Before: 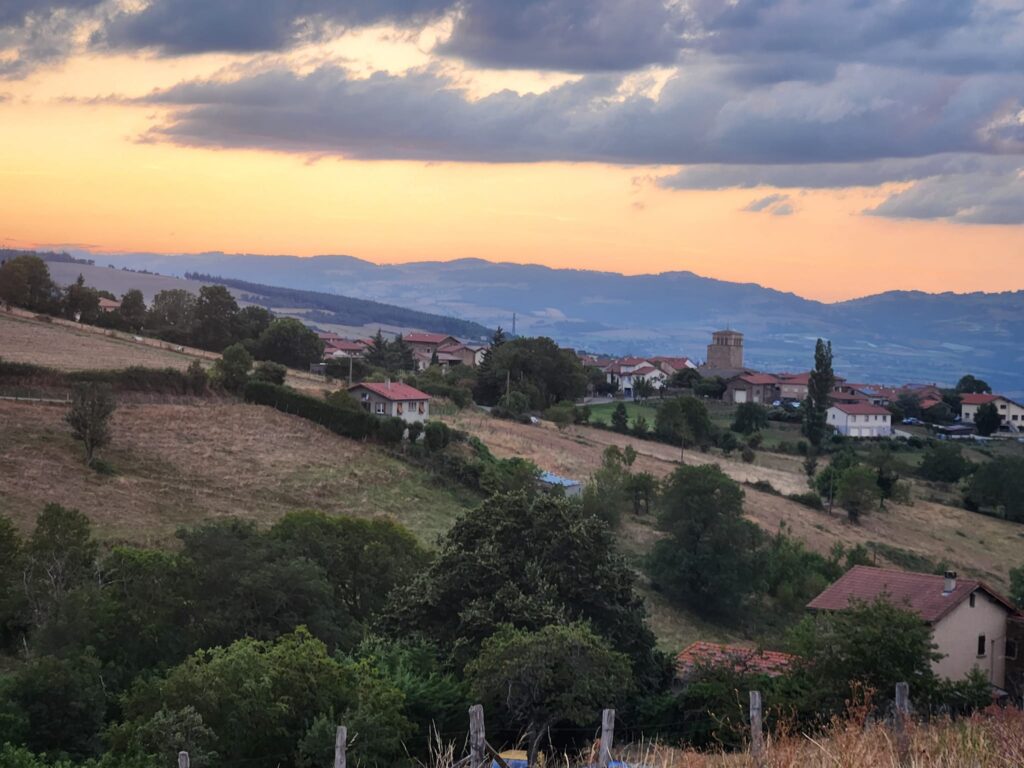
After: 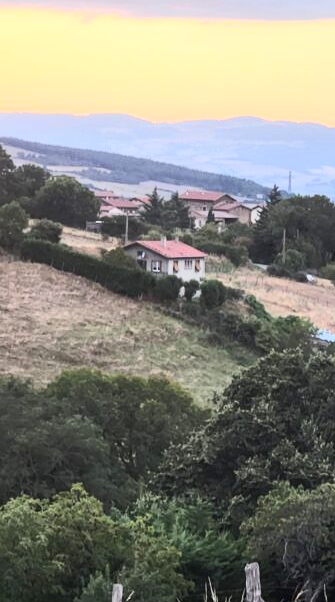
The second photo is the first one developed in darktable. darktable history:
shadows and highlights: shadows 42.8, highlights 8.33, highlights color adjustment 0.159%
tone curve: curves: ch0 [(0, 0) (0.003, 0.004) (0.011, 0.015) (0.025, 0.034) (0.044, 0.061) (0.069, 0.095) (0.1, 0.137) (0.136, 0.187) (0.177, 0.244) (0.224, 0.308) (0.277, 0.415) (0.335, 0.532) (0.399, 0.642) (0.468, 0.747) (0.543, 0.829) (0.623, 0.886) (0.709, 0.924) (0.801, 0.951) (0.898, 0.975) (1, 1)], color space Lab, independent channels, preserve colors none
crop and rotate: left 21.907%, top 18.576%, right 45.371%, bottom 3.001%
